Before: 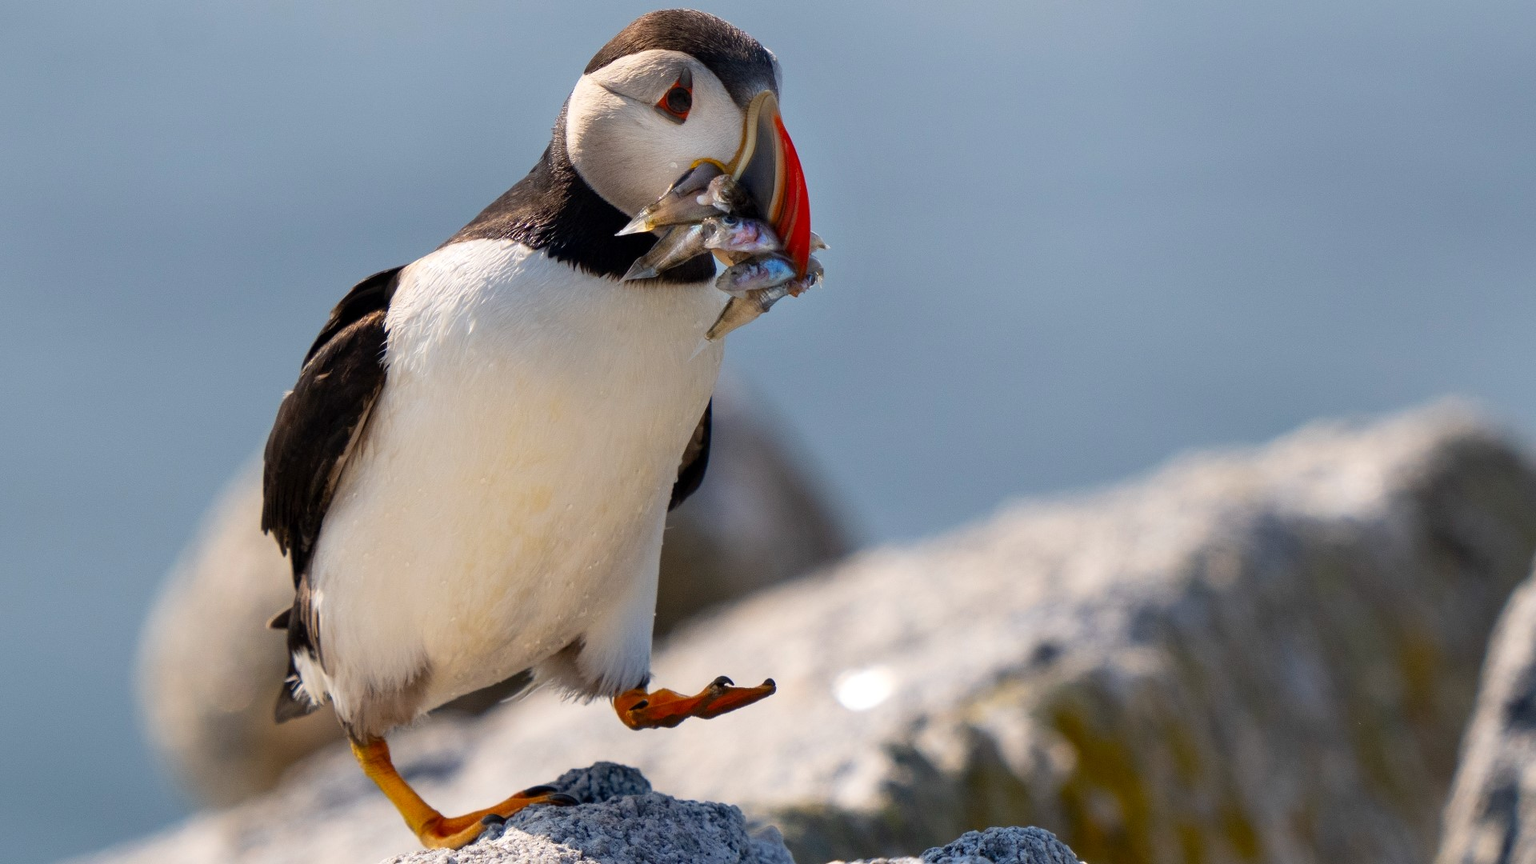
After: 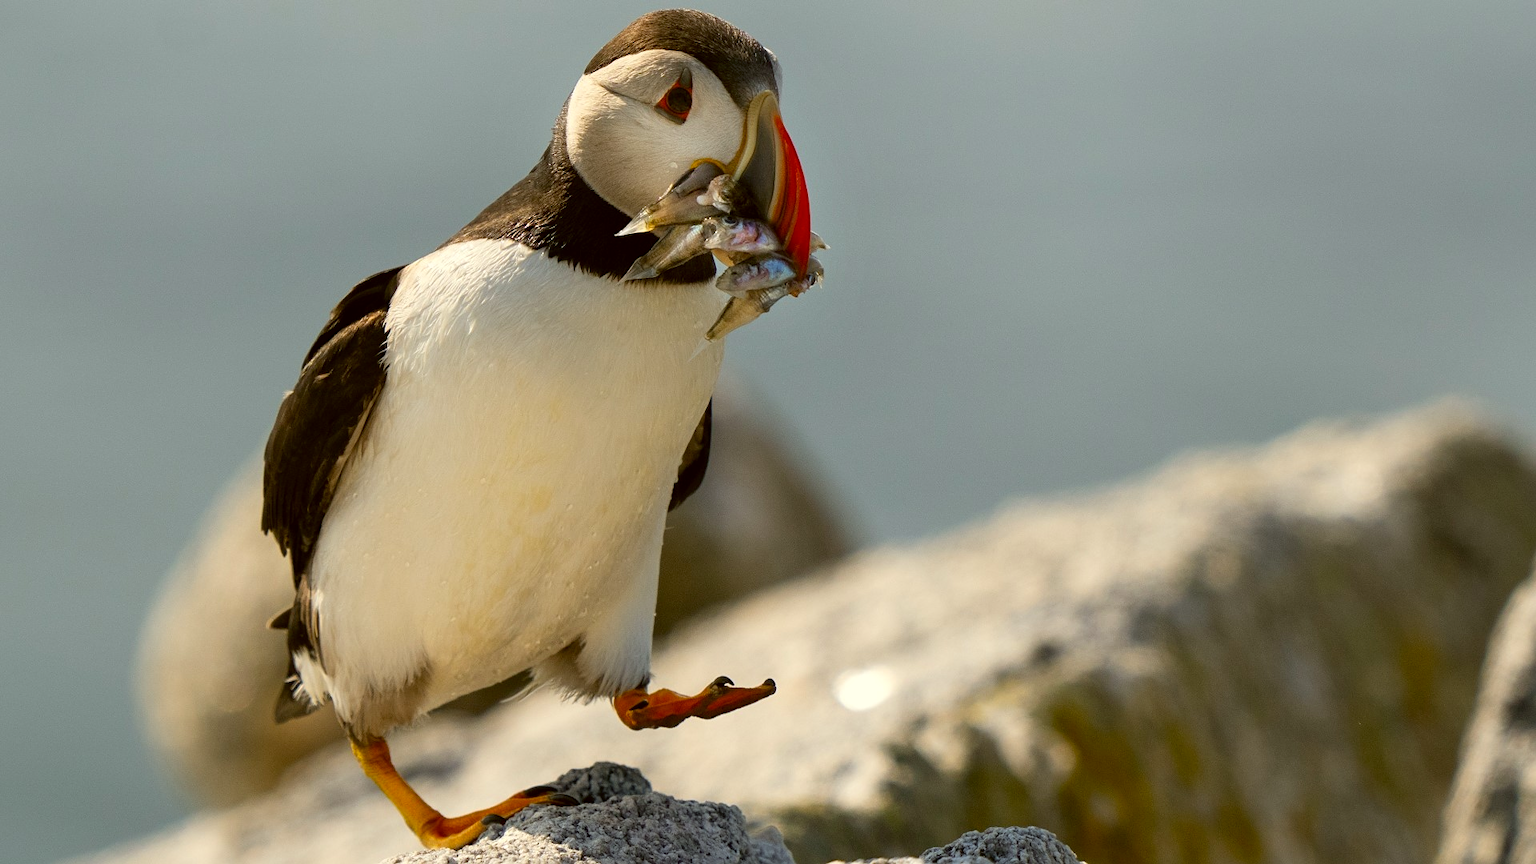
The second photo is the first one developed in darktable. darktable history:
color correction: highlights a* -1.8, highlights b* 10.34, shadows a* 0.332, shadows b* 19.07
sharpen: amount 0.204
